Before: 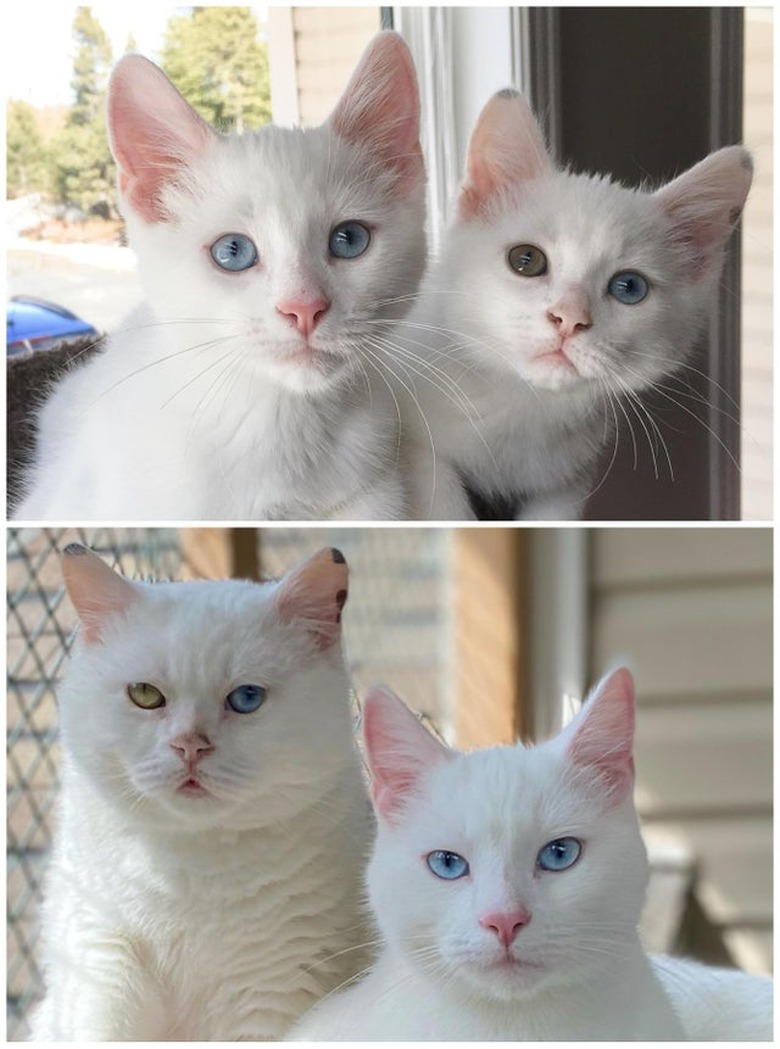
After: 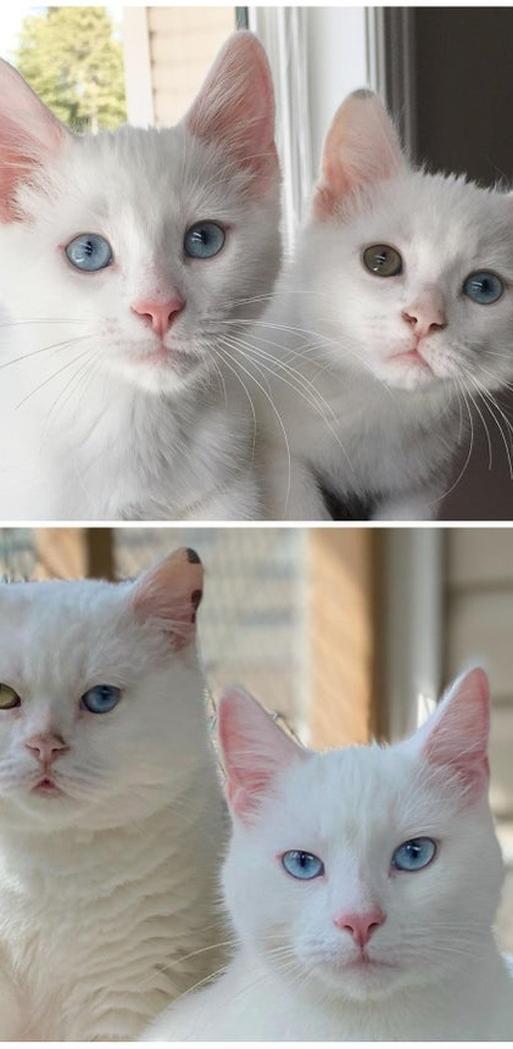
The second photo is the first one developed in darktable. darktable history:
crop and rotate: left 18.687%, right 15.48%
